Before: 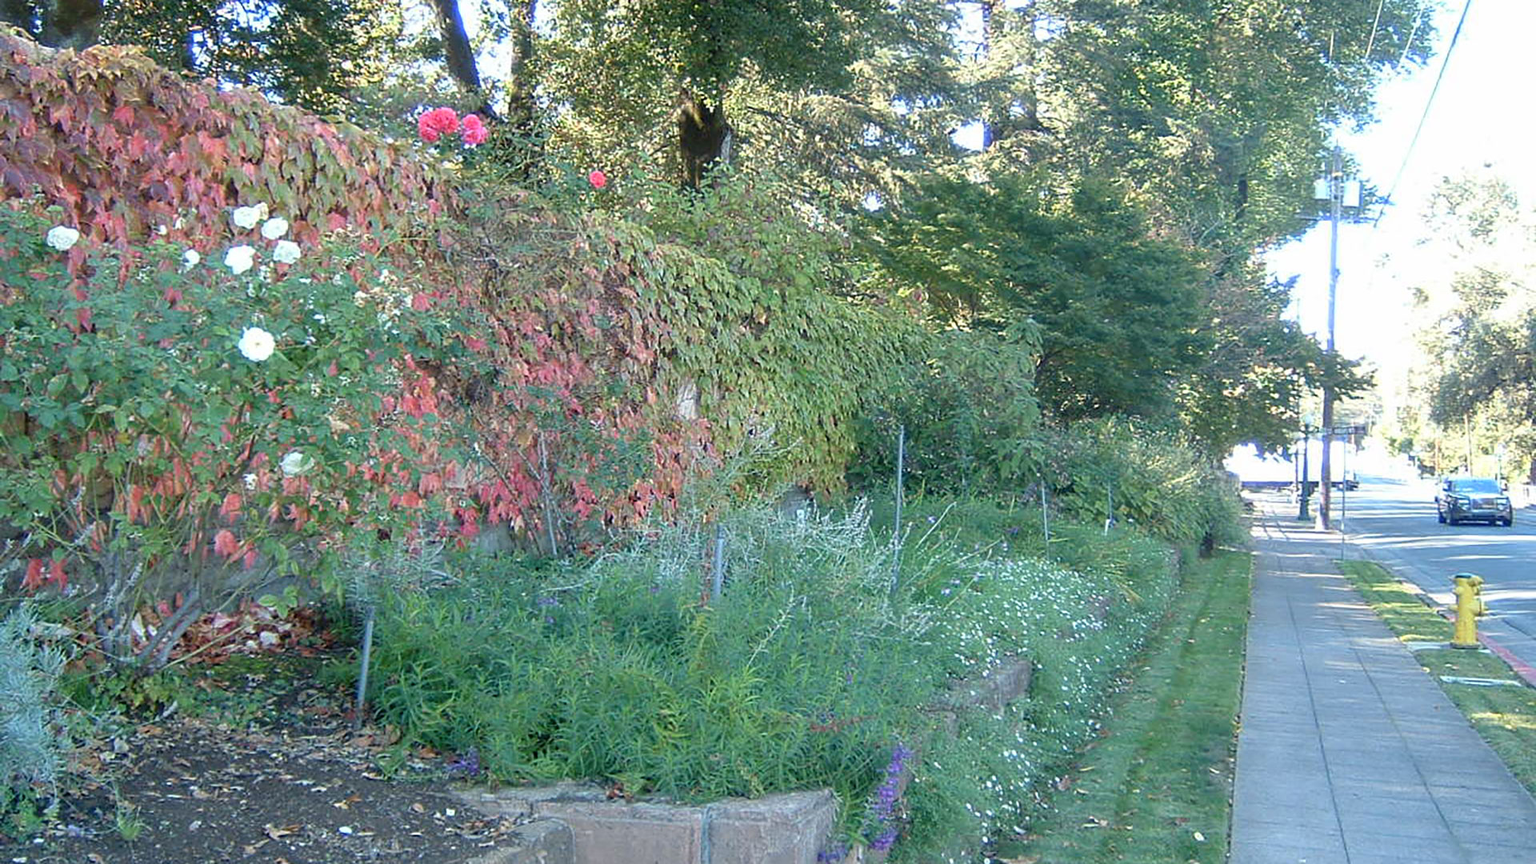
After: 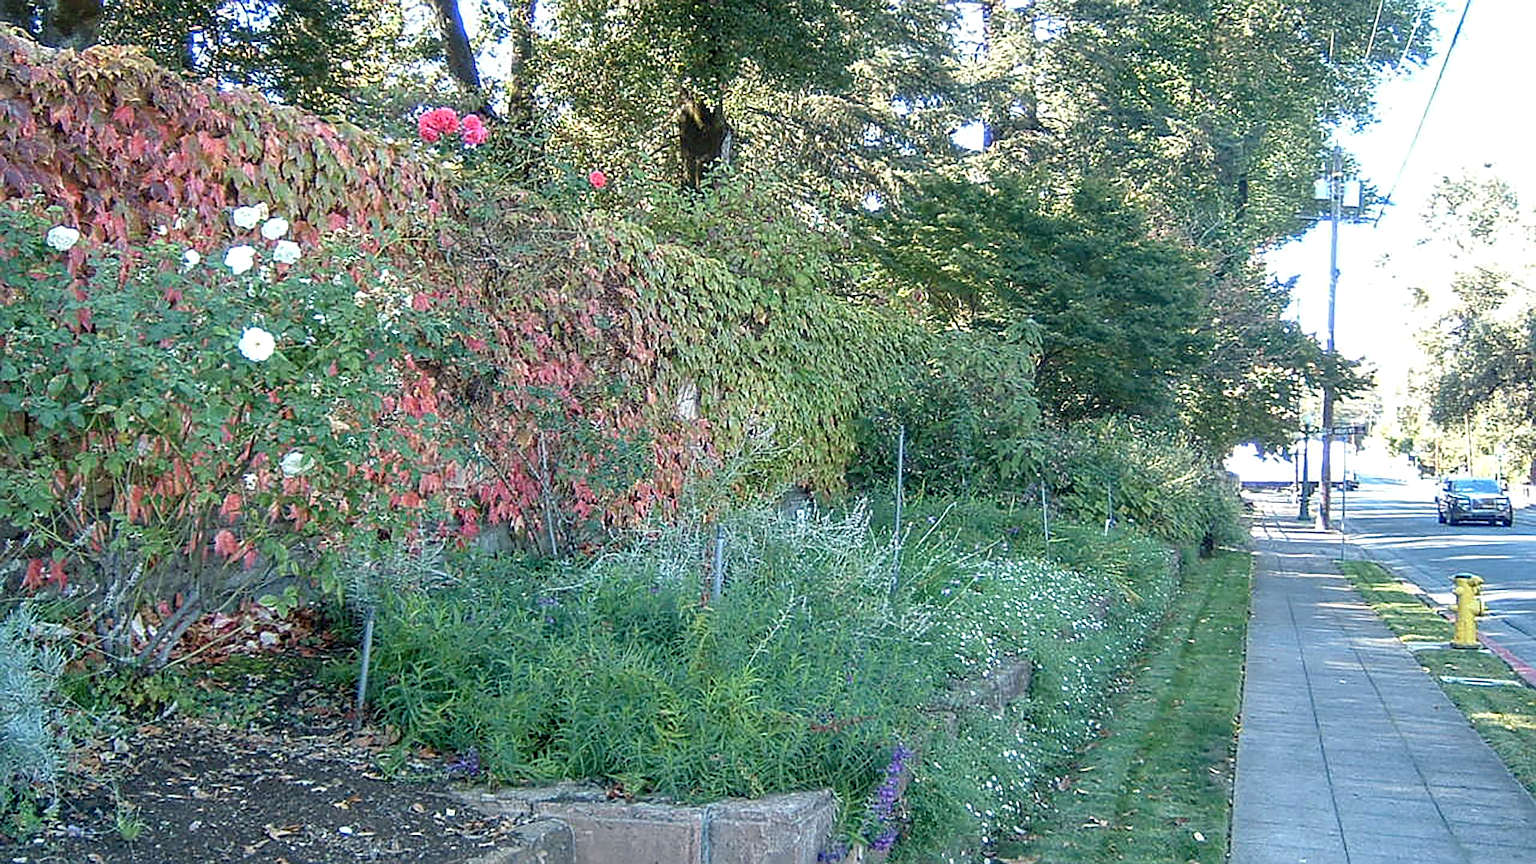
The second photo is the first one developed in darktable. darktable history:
local contrast: detail 130%
contrast brightness saturation: contrast 0.009, saturation -0.062
haze removal: adaptive false
sharpen: on, module defaults
